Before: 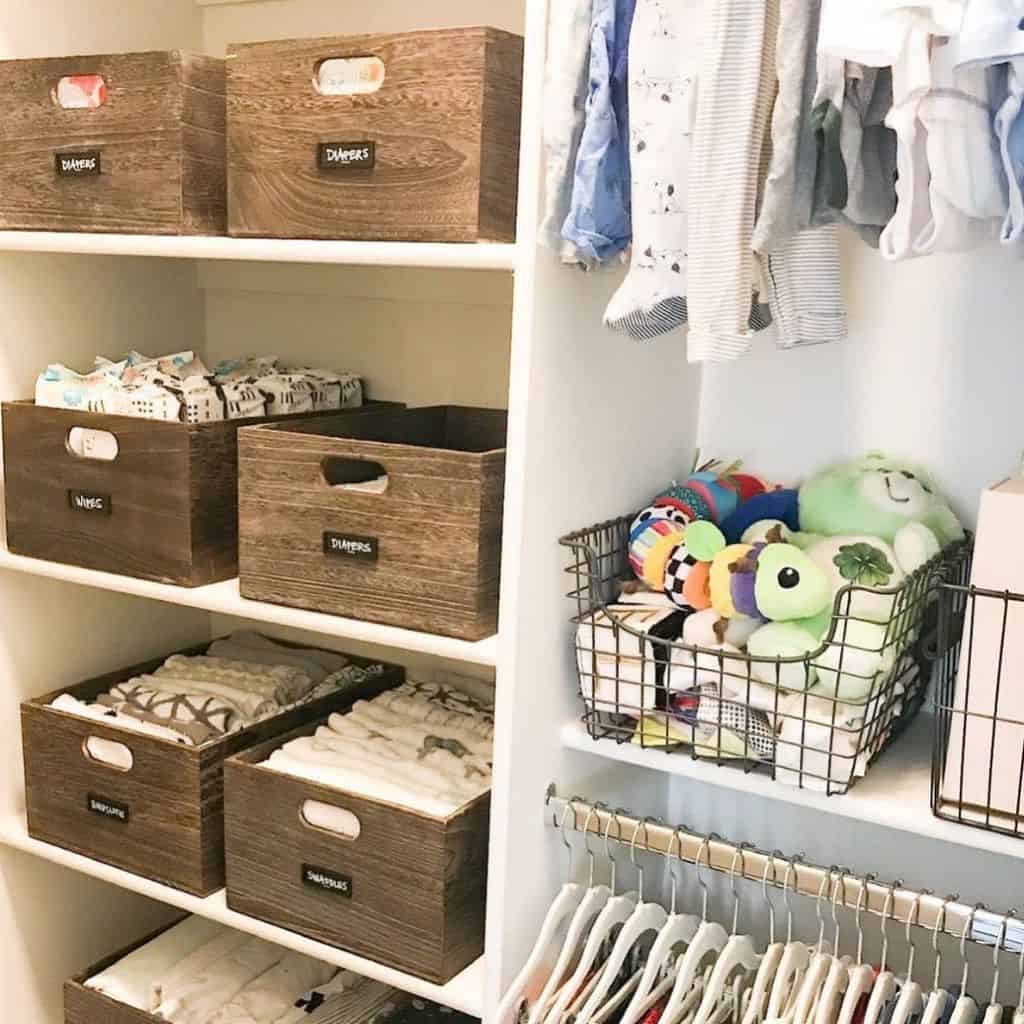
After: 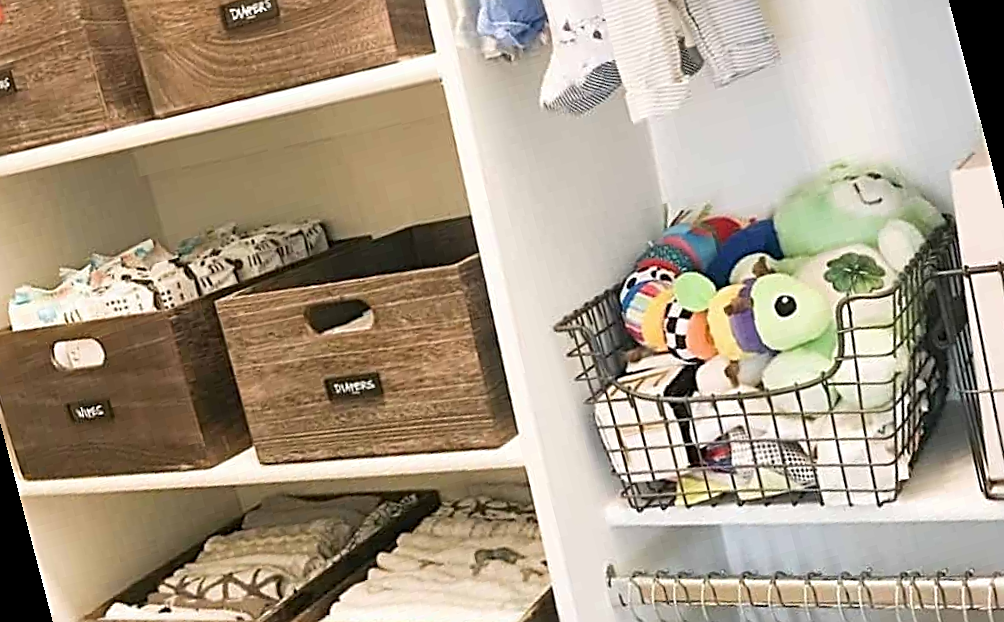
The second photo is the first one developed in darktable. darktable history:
rotate and perspective: rotation -14.8°, crop left 0.1, crop right 0.903, crop top 0.25, crop bottom 0.748
sharpen: radius 2.531, amount 0.628
